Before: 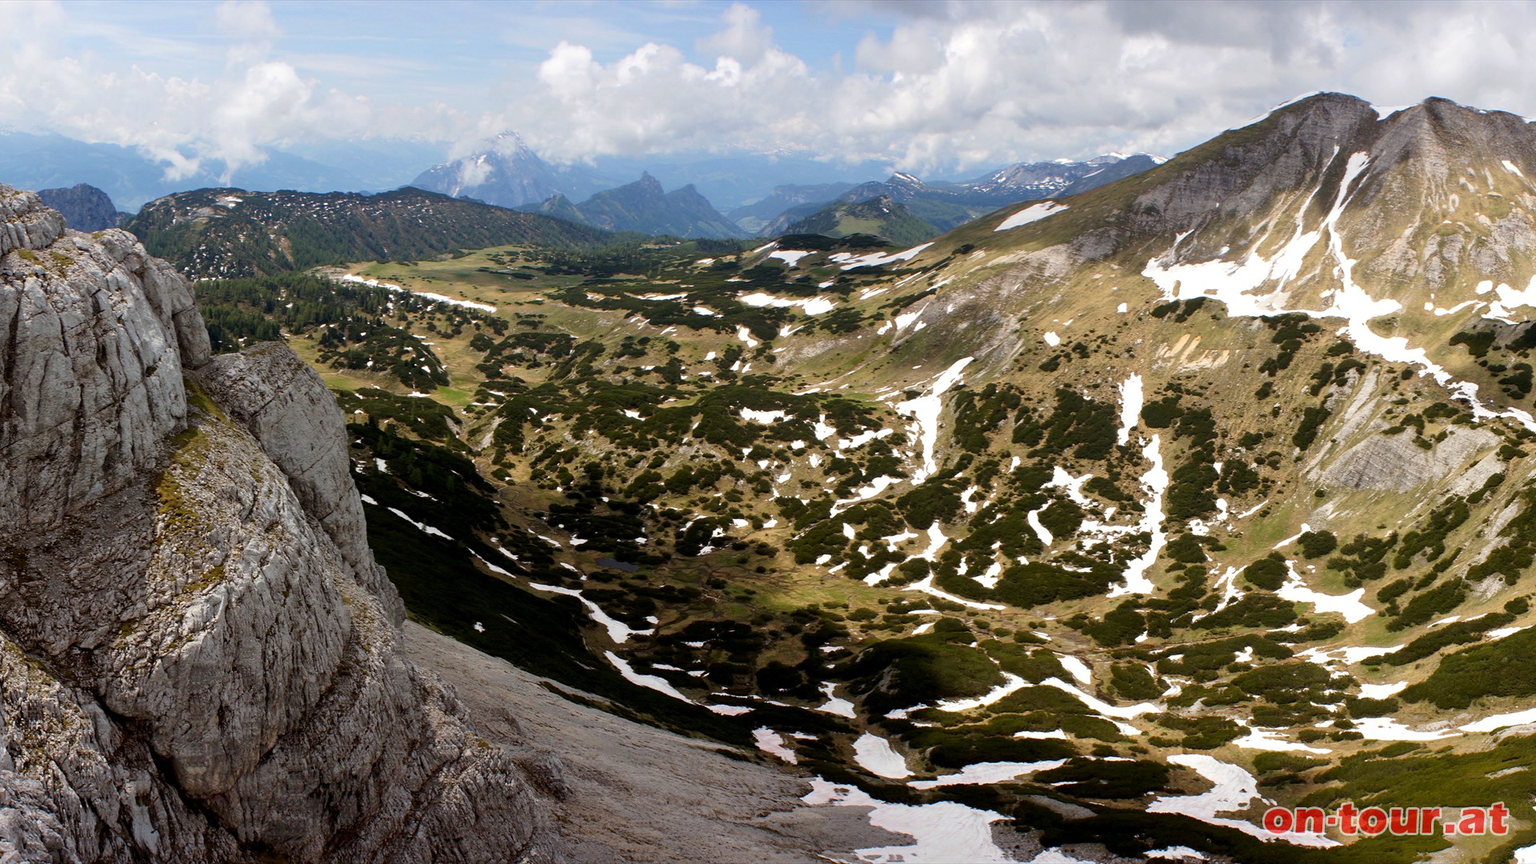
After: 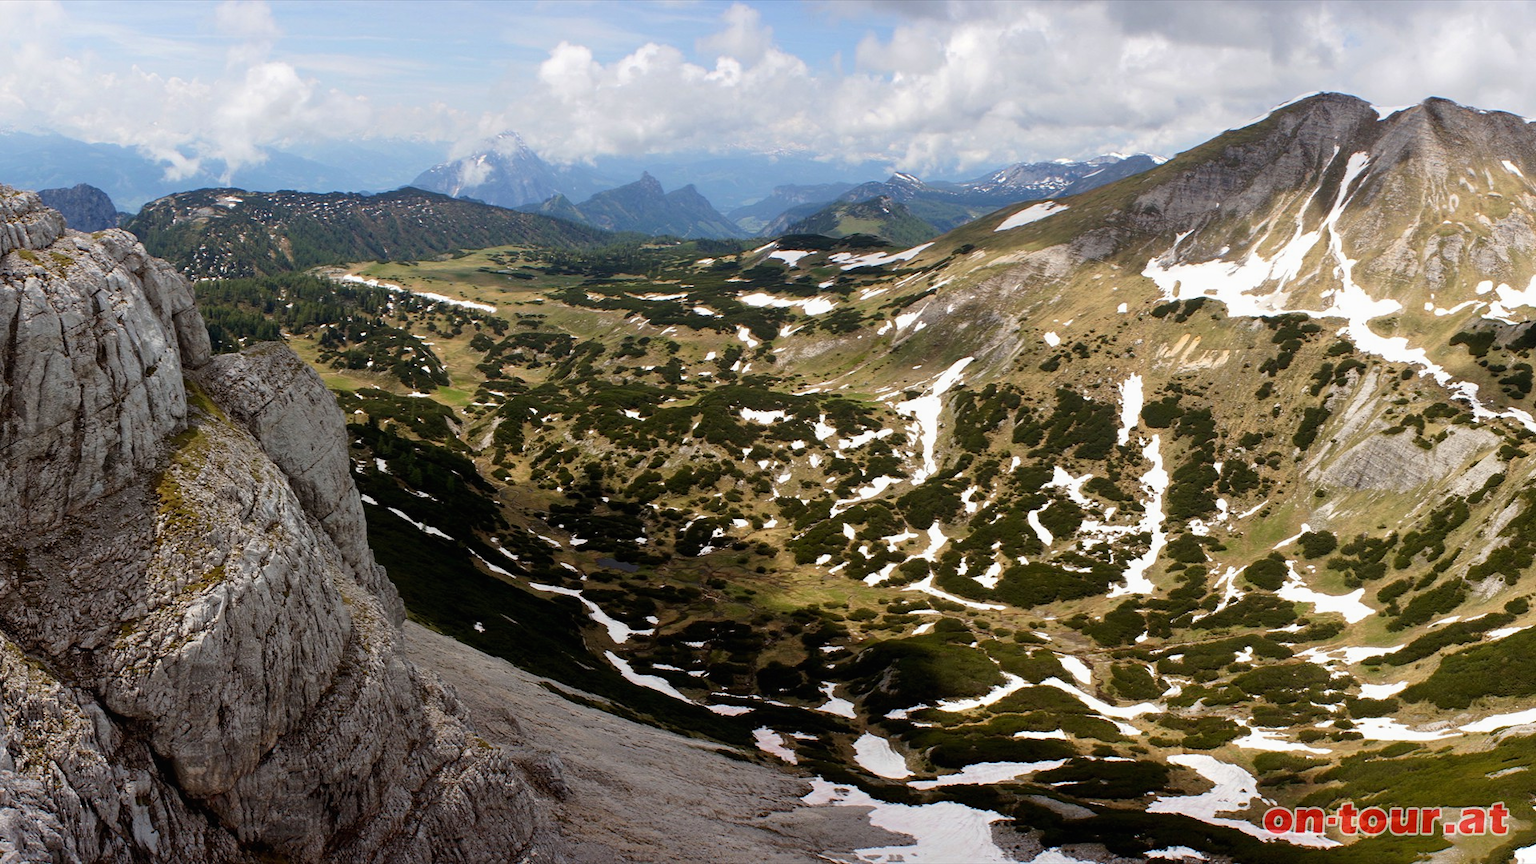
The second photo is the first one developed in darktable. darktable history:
contrast equalizer: y [[0.439, 0.44, 0.442, 0.457, 0.493, 0.498], [0.5 ×6], [0.5 ×6], [0 ×6], [0 ×6]], mix 0.135
